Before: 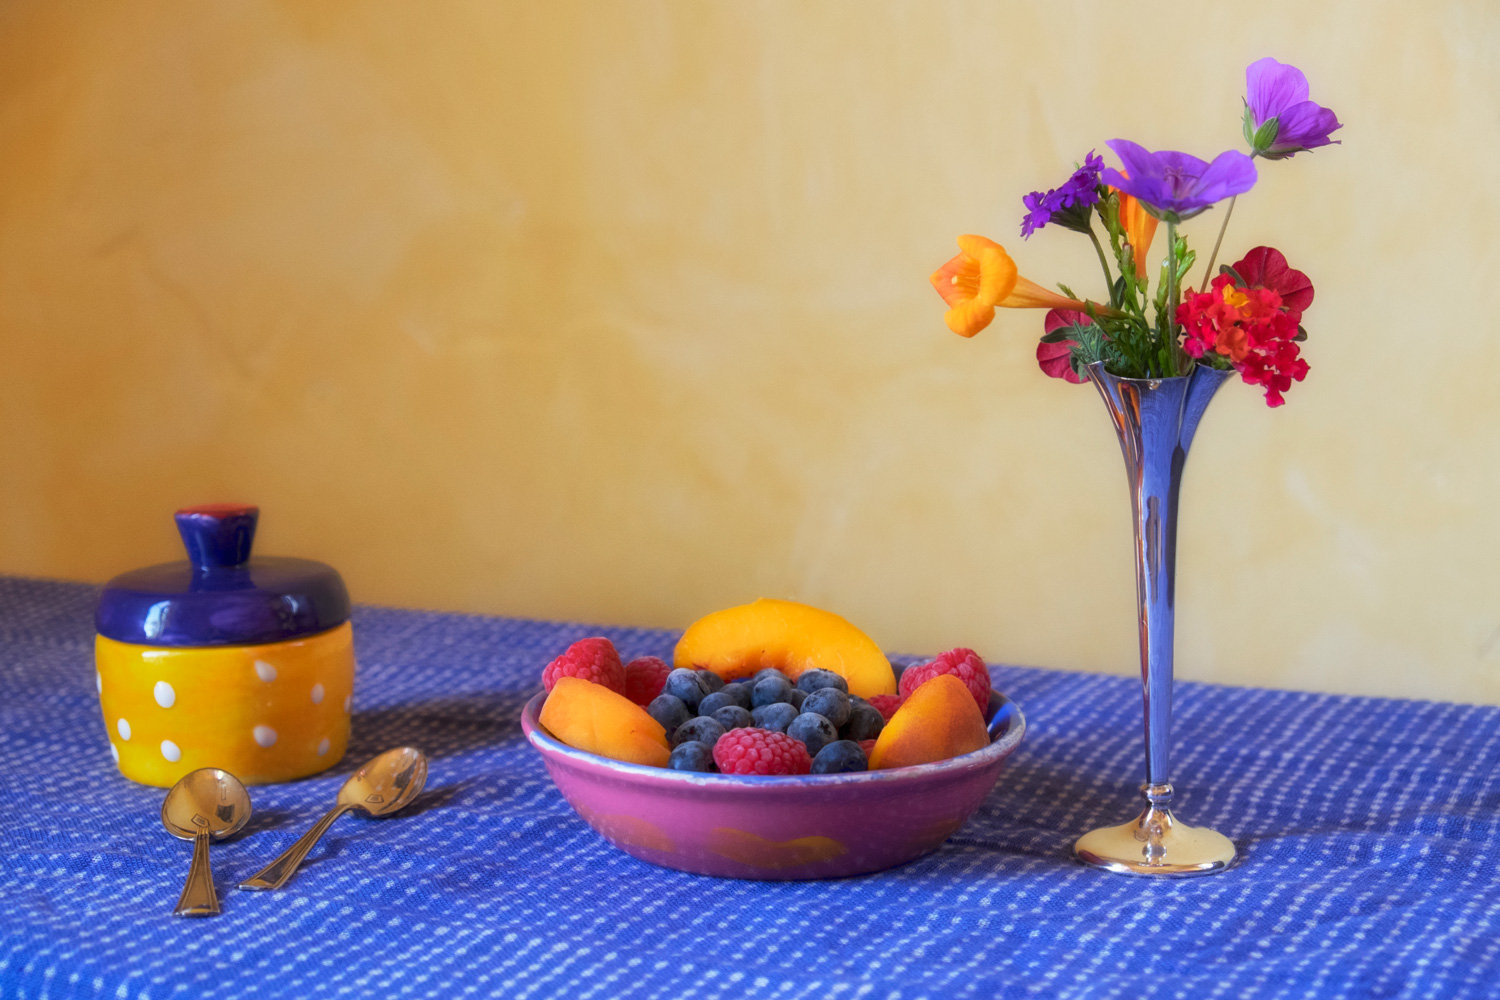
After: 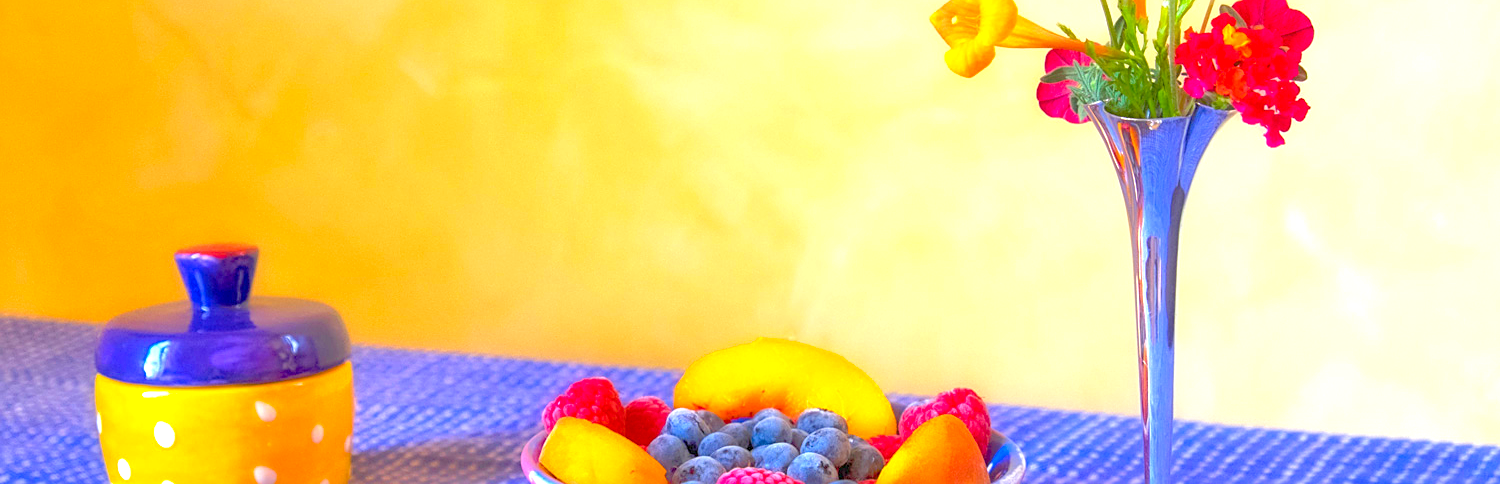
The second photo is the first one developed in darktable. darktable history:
exposure: black level correction 0, exposure 1.125 EV, compensate exposure bias true, compensate highlight preservation false
color balance rgb: perceptual saturation grading › global saturation 25%, perceptual brilliance grading › mid-tones 10%, perceptual brilliance grading › shadows 15%, global vibrance 20%
tone equalizer: -8 EV 2 EV, -7 EV 2 EV, -6 EV 2 EV, -5 EV 2 EV, -4 EV 2 EV, -3 EV 1.5 EV, -2 EV 1 EV, -1 EV 0.5 EV
crop and rotate: top 26.056%, bottom 25.543%
sharpen: on, module defaults
